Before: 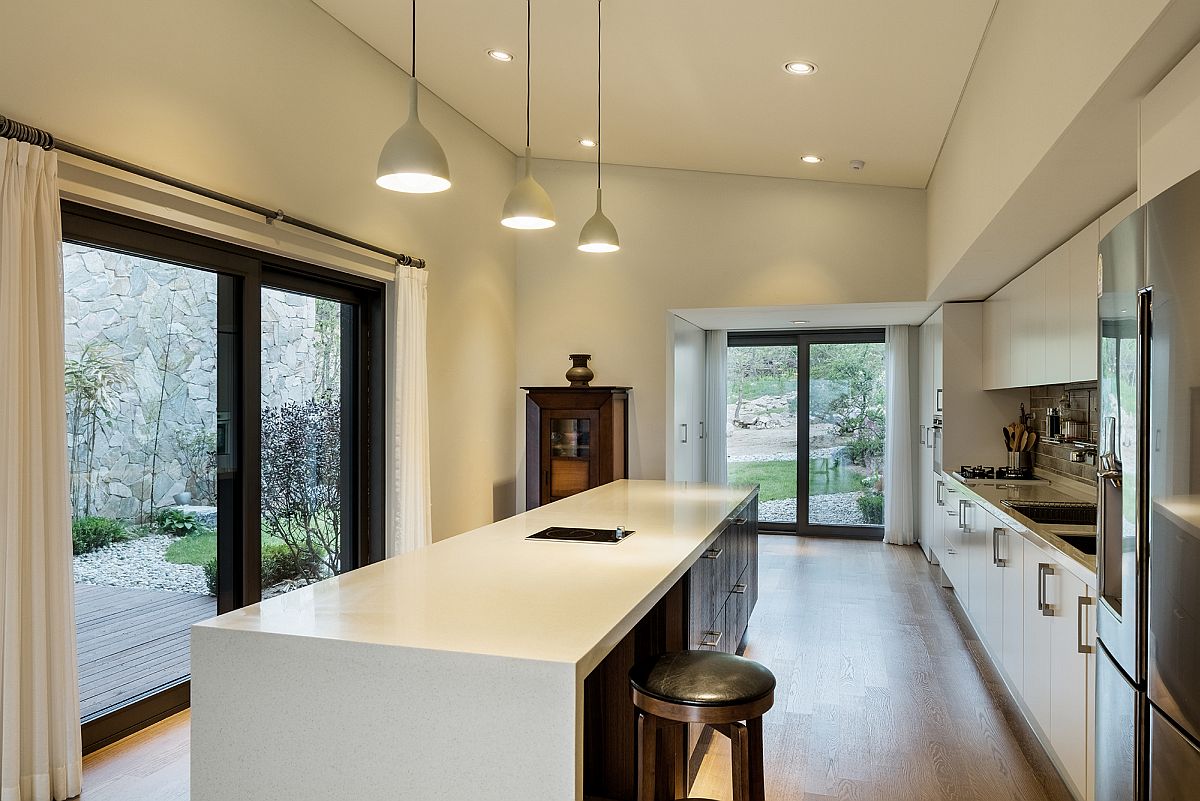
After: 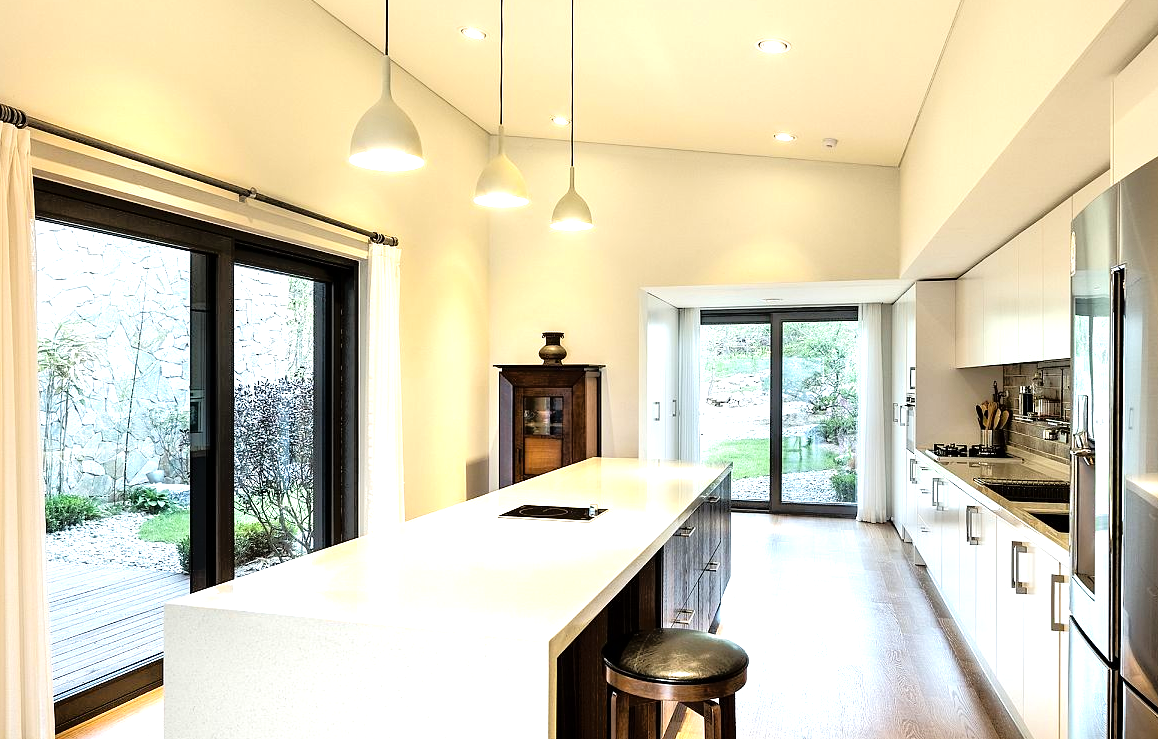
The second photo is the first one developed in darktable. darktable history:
crop: left 2.305%, top 2.852%, right 1.152%, bottom 4.869%
exposure: exposure 1.203 EV, compensate highlight preservation false
tone equalizer: -8 EV -1.81 EV, -7 EV -1.12 EV, -6 EV -1.65 EV, edges refinement/feathering 500, mask exposure compensation -1.57 EV, preserve details no
